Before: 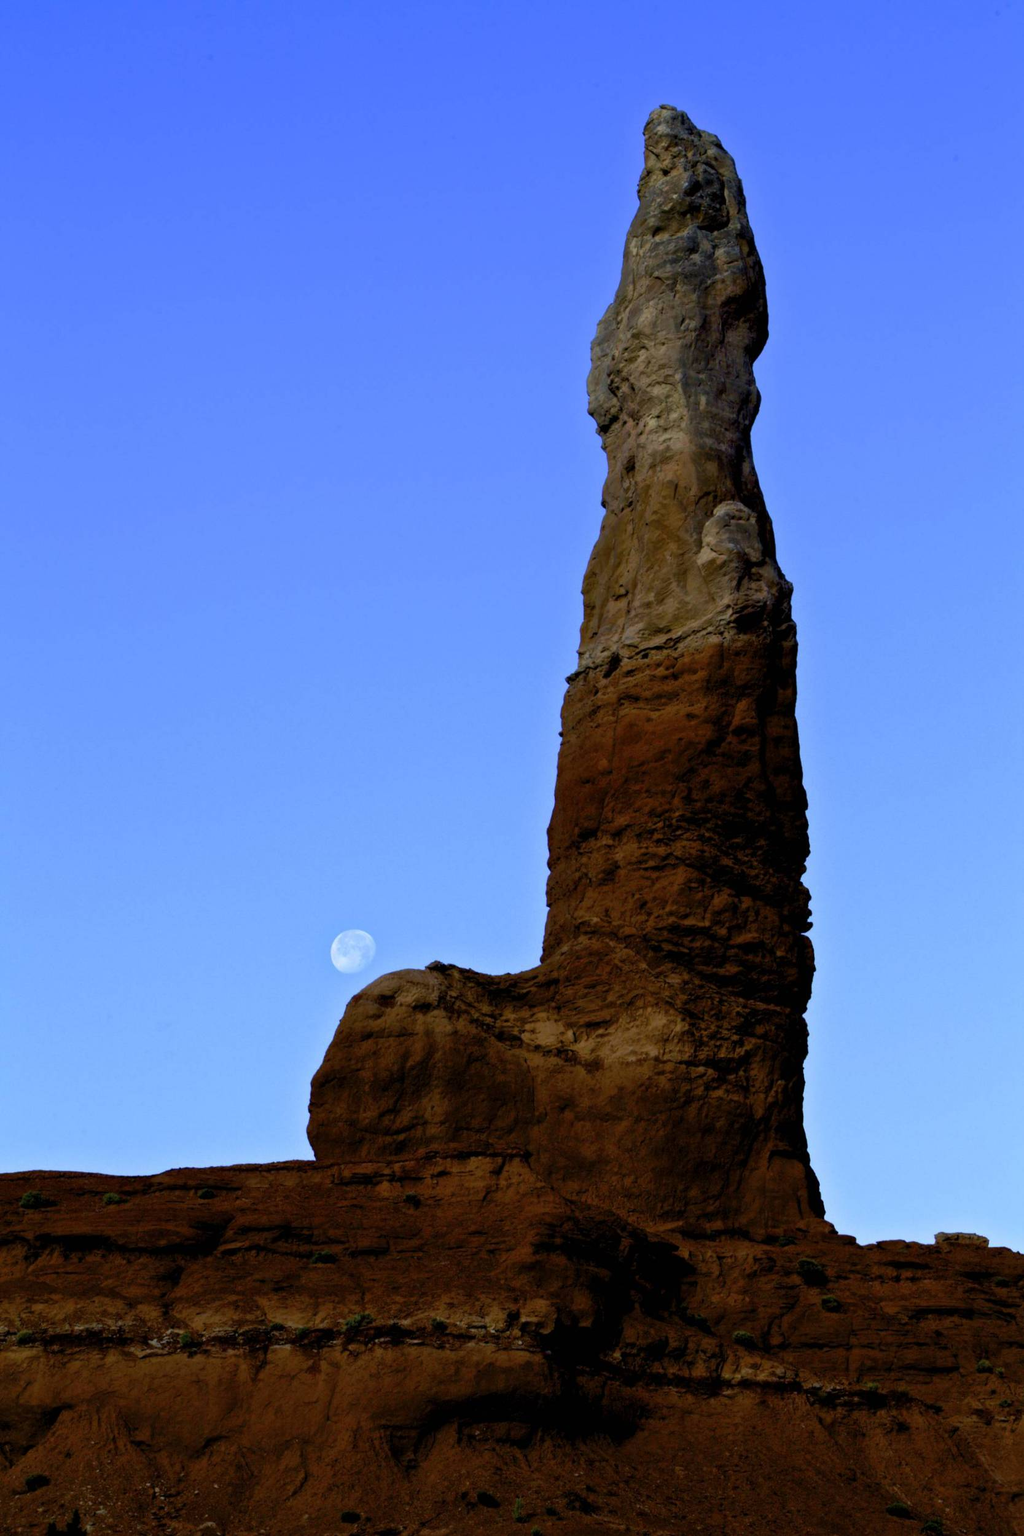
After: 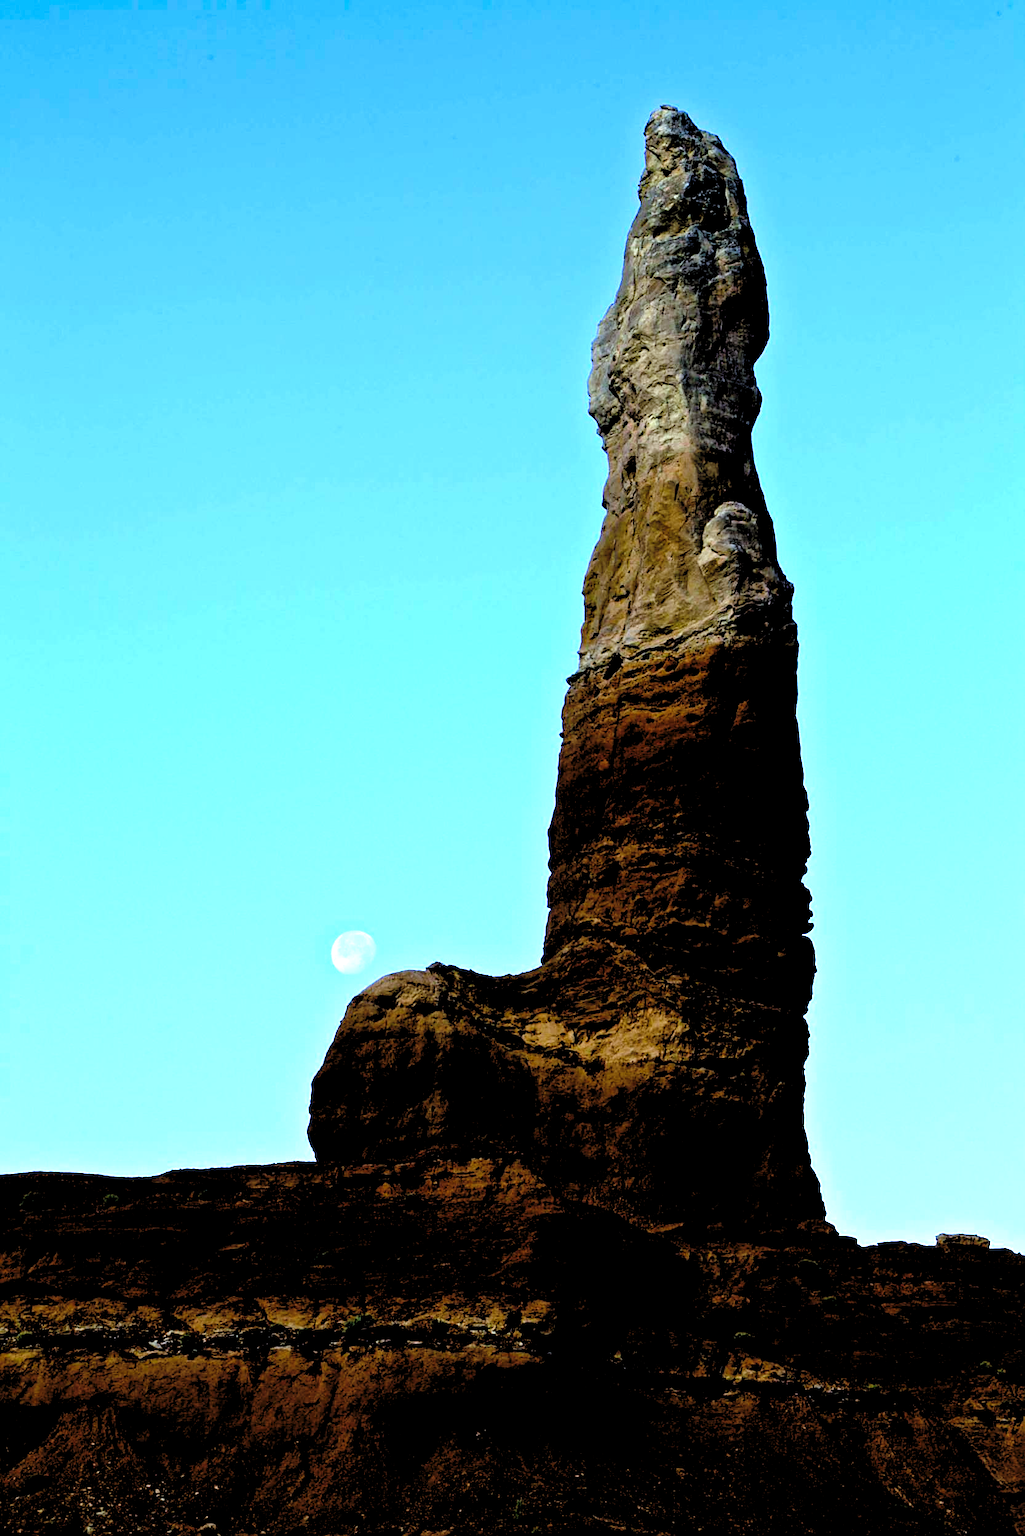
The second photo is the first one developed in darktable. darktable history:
base curve: curves: ch0 [(0, 0) (0.073, 0.04) (0.157, 0.139) (0.492, 0.492) (0.758, 0.758) (1, 1)], preserve colors none
exposure: black level correction 0, exposure 1.1 EV, compensate exposure bias true, compensate highlight preservation false
sharpen: on, module defaults
contrast brightness saturation: contrast -0.02, brightness -0.01, saturation 0.03
levels: levels [0.182, 0.542, 0.902]
rgb levels: levels [[0.027, 0.429, 0.996], [0, 0.5, 1], [0, 0.5, 1]]
color calibration: illuminant F (fluorescent), F source F9 (Cool White Deluxe 4150 K) – high CRI, x 0.374, y 0.373, temperature 4158.34 K
crop: bottom 0.071%
